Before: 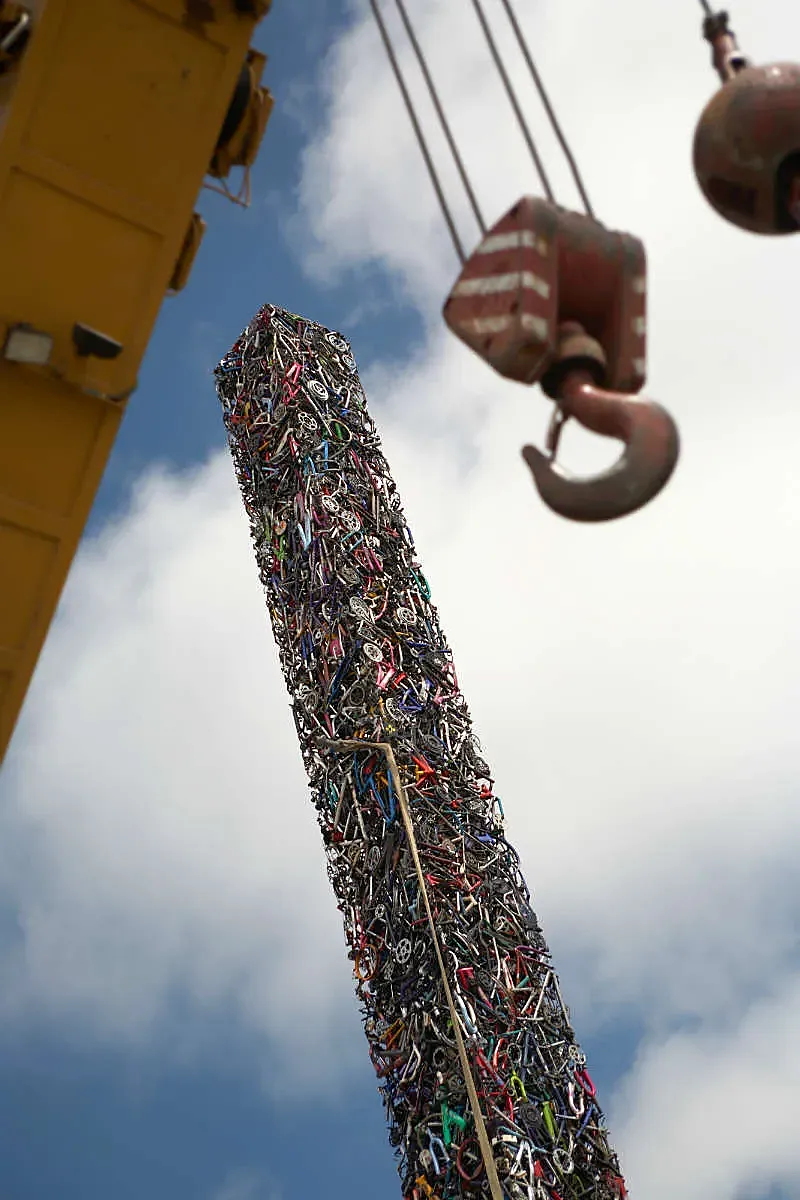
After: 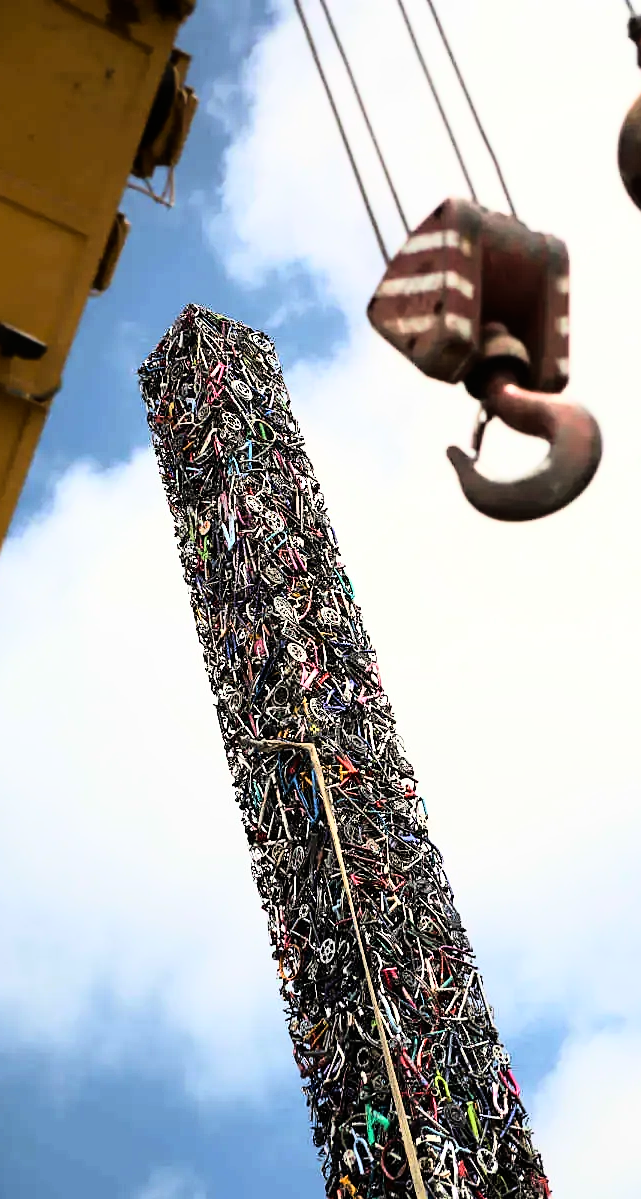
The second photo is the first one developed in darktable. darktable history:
crop and rotate: left 9.597%, right 10.195%
rgb curve: curves: ch0 [(0, 0) (0.21, 0.15) (0.24, 0.21) (0.5, 0.75) (0.75, 0.96) (0.89, 0.99) (1, 1)]; ch1 [(0, 0.02) (0.21, 0.13) (0.25, 0.2) (0.5, 0.67) (0.75, 0.9) (0.89, 0.97) (1, 1)]; ch2 [(0, 0.02) (0.21, 0.13) (0.25, 0.2) (0.5, 0.67) (0.75, 0.9) (0.89, 0.97) (1, 1)], compensate middle gray true
